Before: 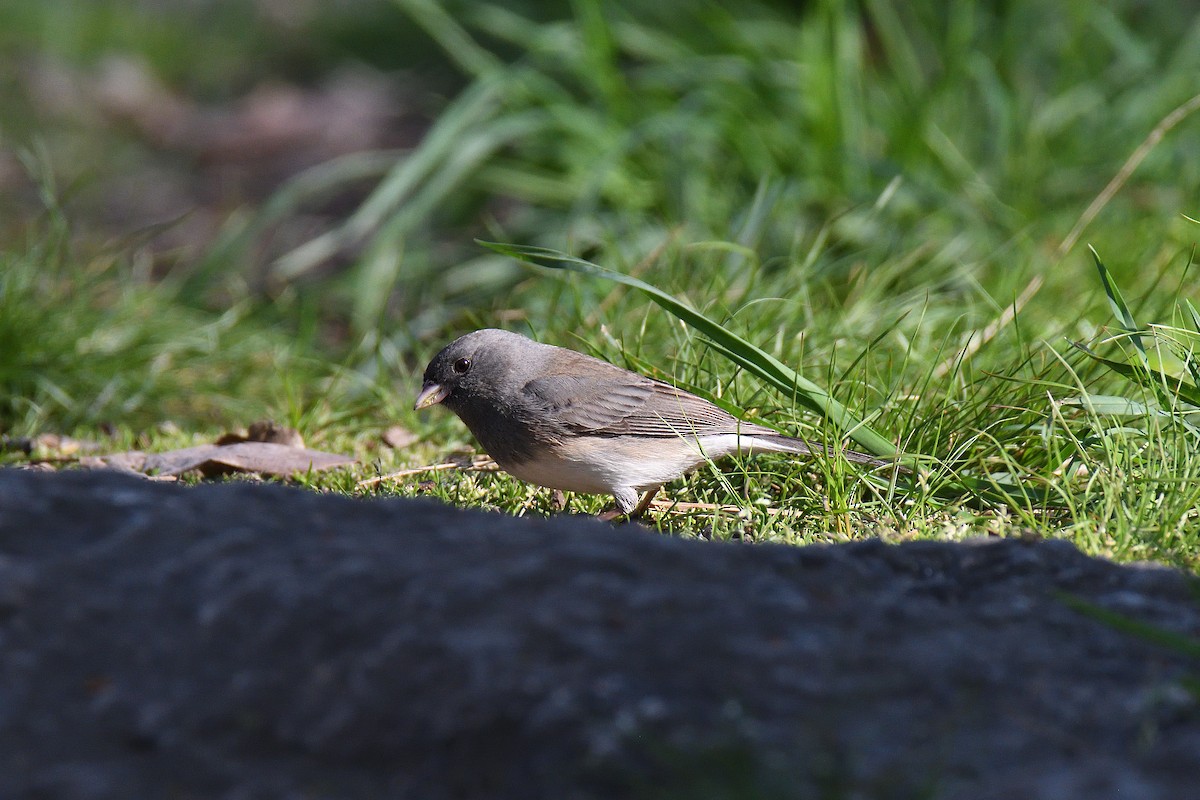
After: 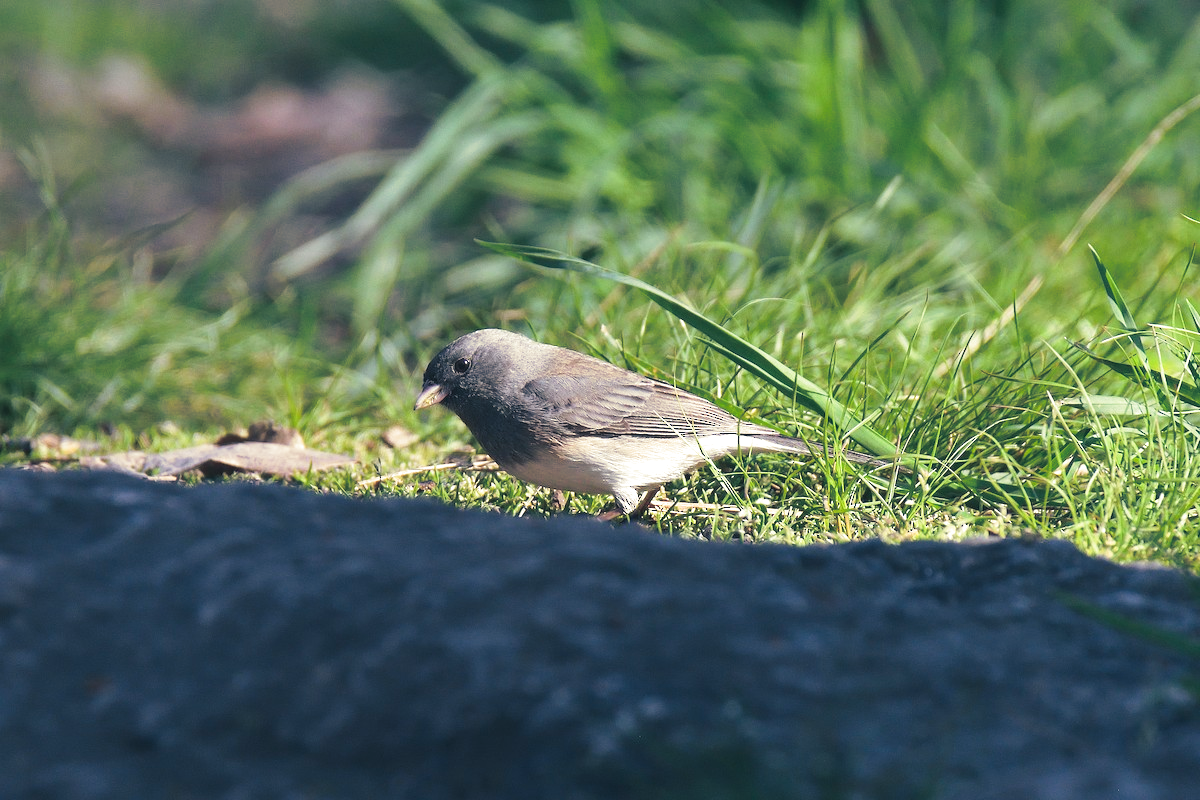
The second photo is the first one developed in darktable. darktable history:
split-toning: shadows › hue 216°, shadows › saturation 1, highlights › hue 57.6°, balance -33.4
contrast equalizer: octaves 7, y [[0.6 ×6], [0.55 ×6], [0 ×6], [0 ×6], [0 ×6]], mix -0.3
contrast brightness saturation: contrast 0.1, brightness 0.03, saturation 0.09
exposure: black level correction -0.002, exposure 0.54 EV, compensate highlight preservation false
